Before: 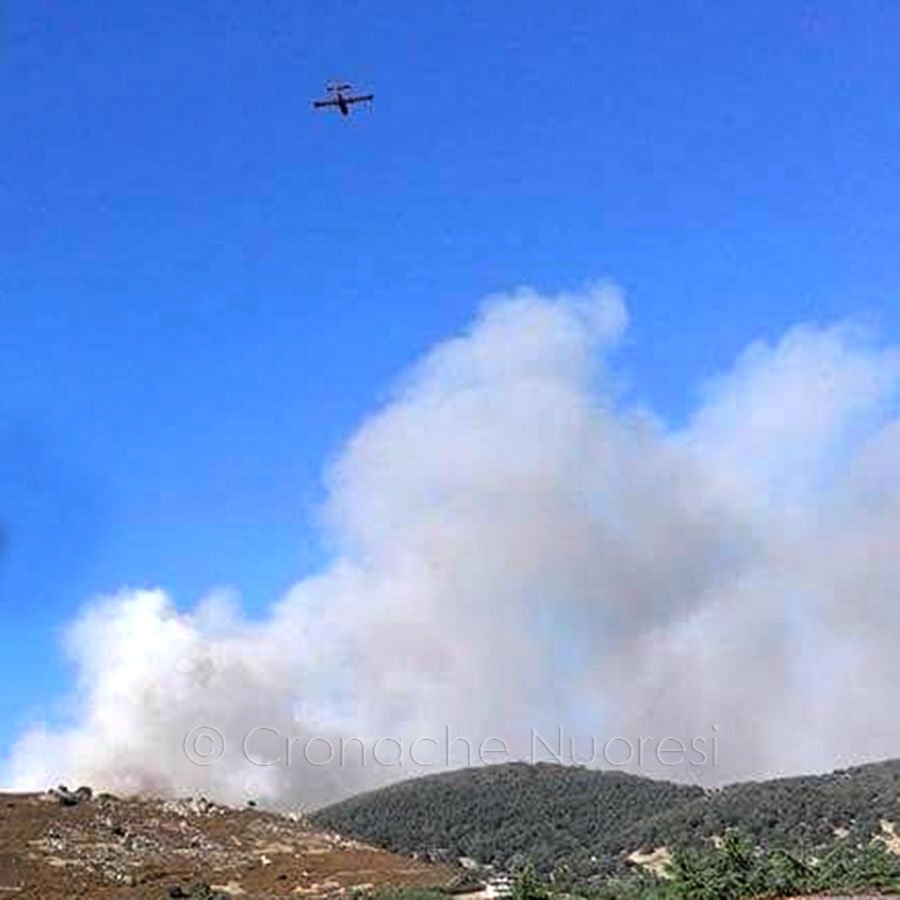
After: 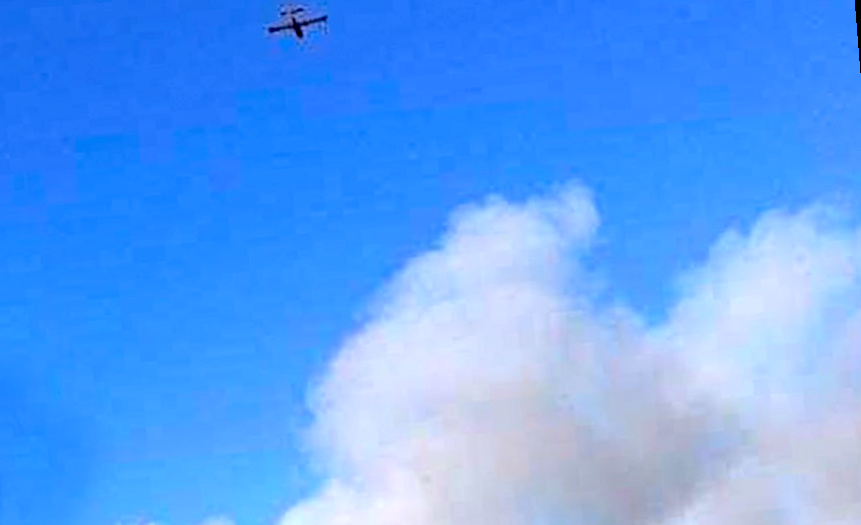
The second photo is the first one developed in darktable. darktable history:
rotate and perspective: rotation -4.57°, crop left 0.054, crop right 0.944, crop top 0.087, crop bottom 0.914
exposure: black level correction 0.005, exposure 0.286 EV, compensate highlight preservation false
crop and rotate: top 4.848%, bottom 29.503%
haze removal: compatibility mode true, adaptive false
